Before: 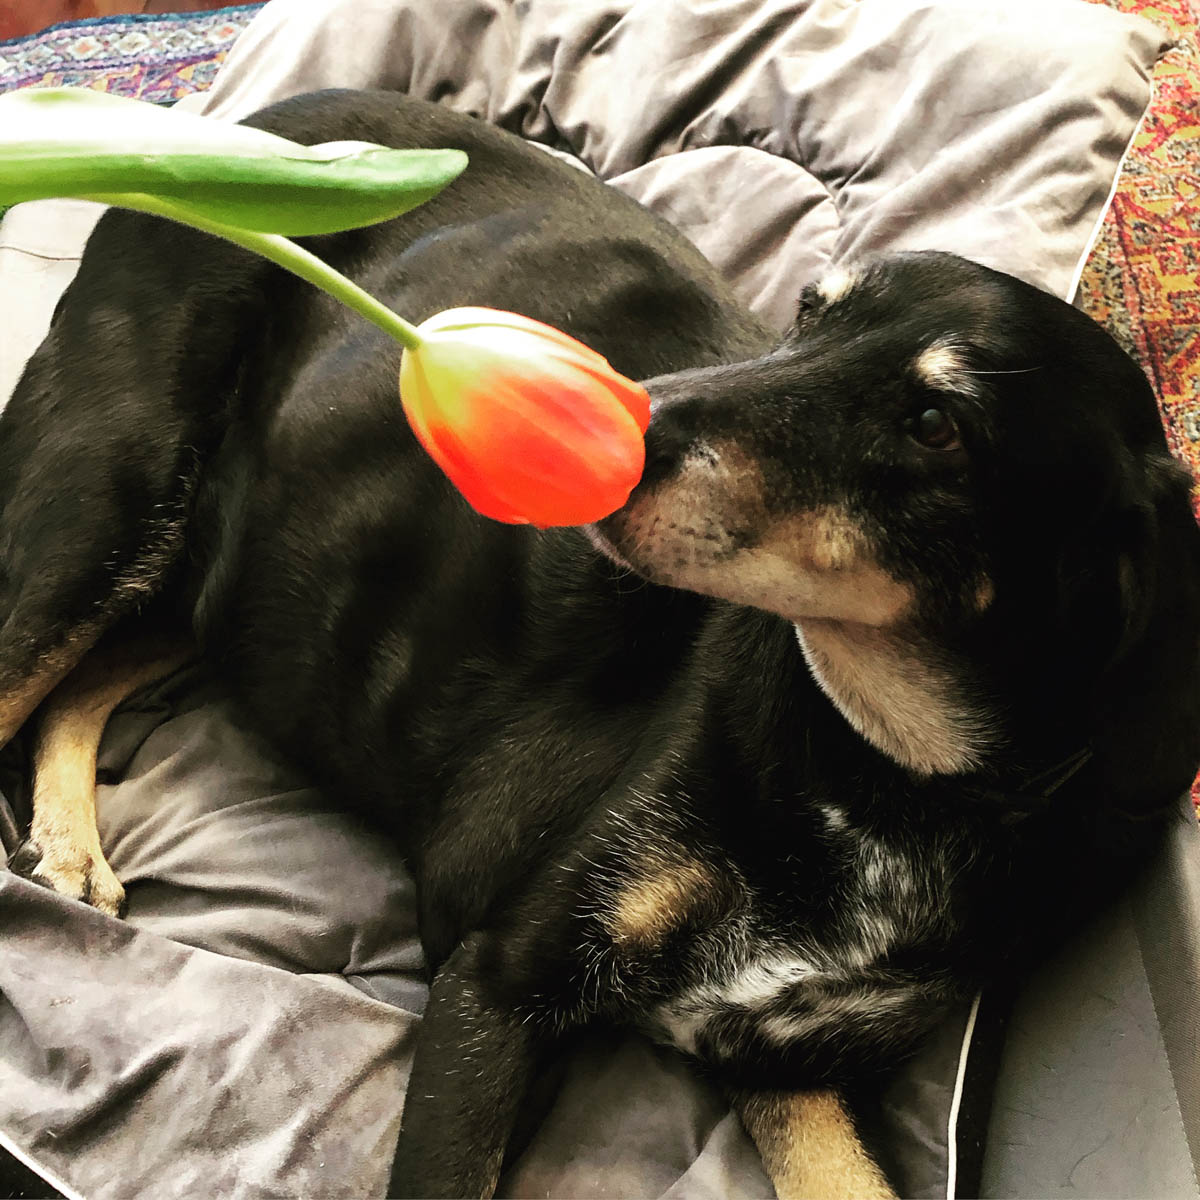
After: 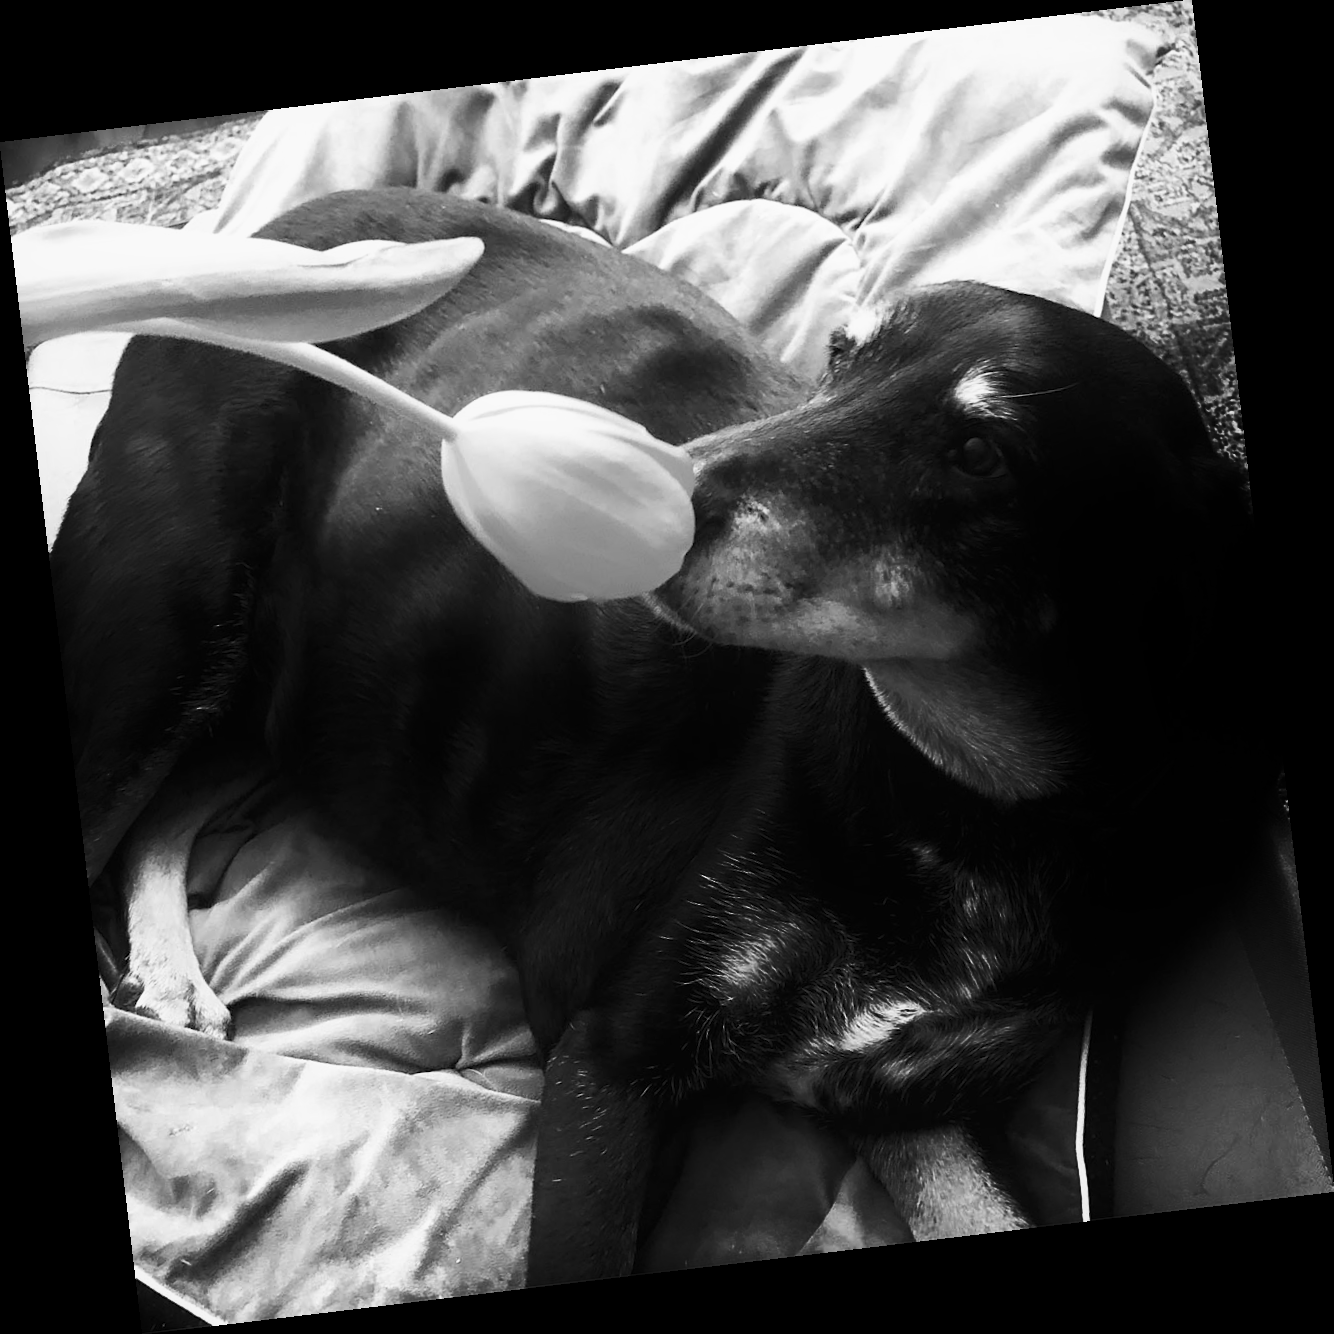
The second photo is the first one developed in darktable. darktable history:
monochrome: on, module defaults
color balance rgb: contrast -10%
base curve: curves: ch0 [(0, 0) (0.688, 0.865) (1, 1)], preserve colors none
shadows and highlights: shadows -90, highlights 90, soften with gaussian
rotate and perspective: rotation -6.83°, automatic cropping off
